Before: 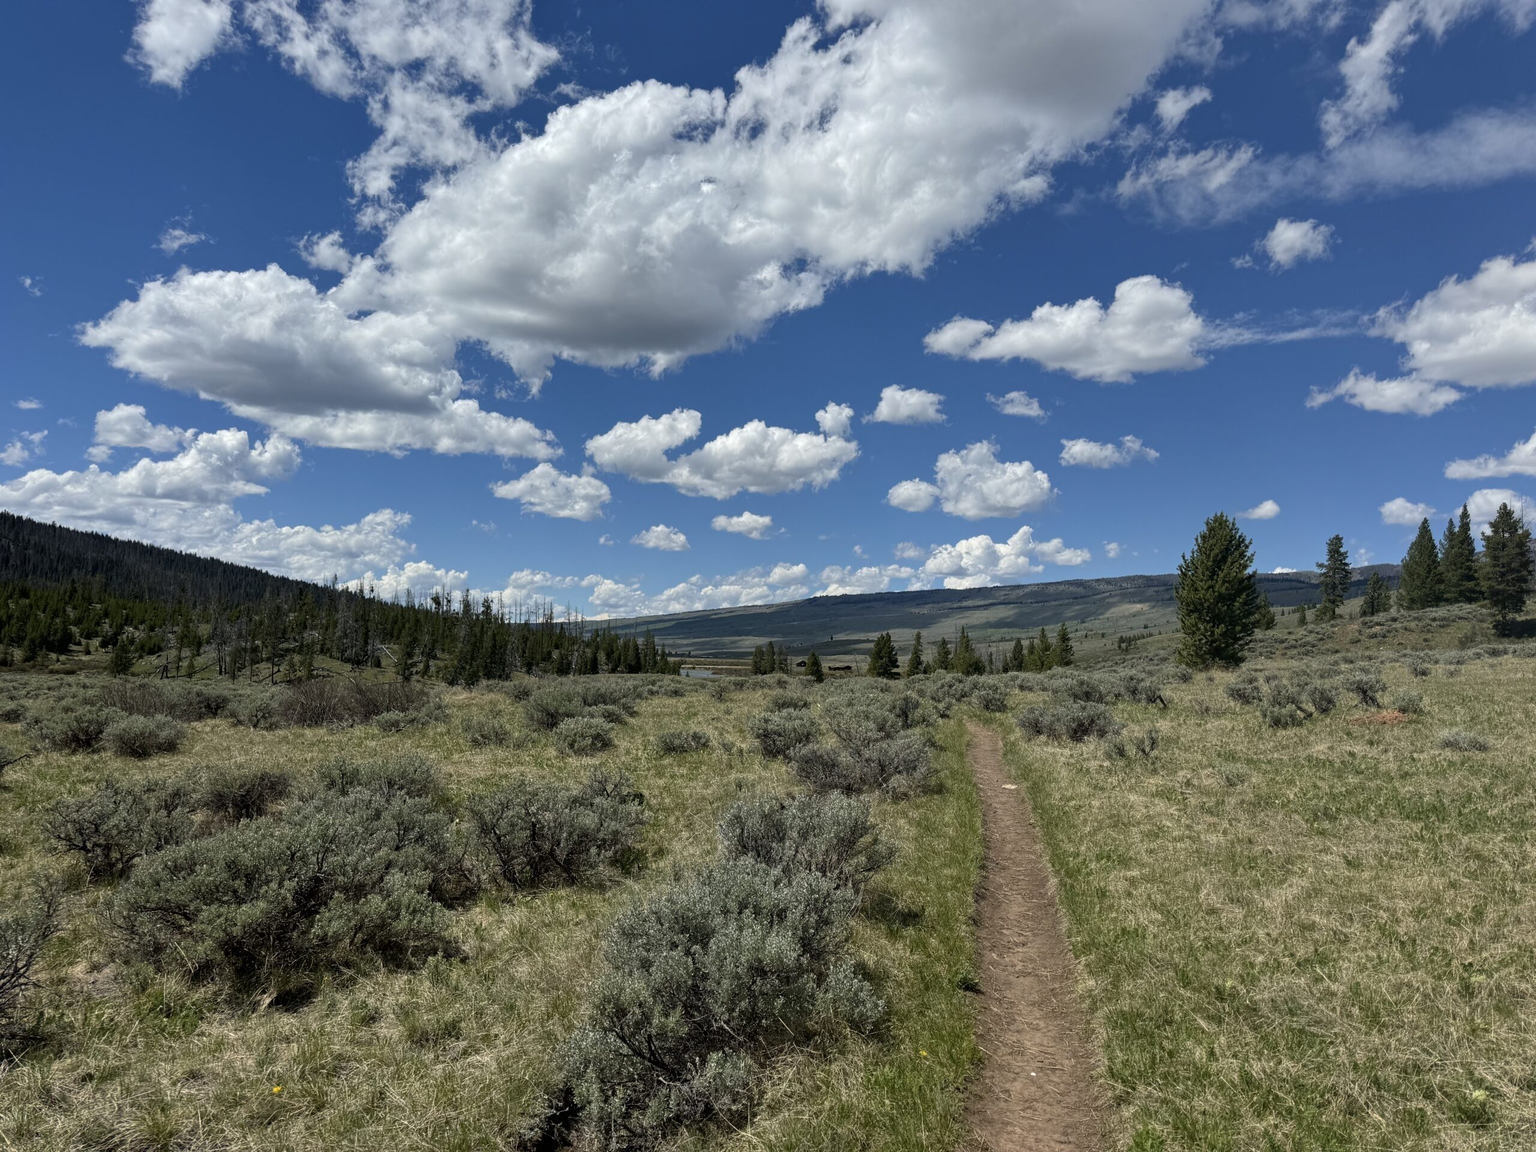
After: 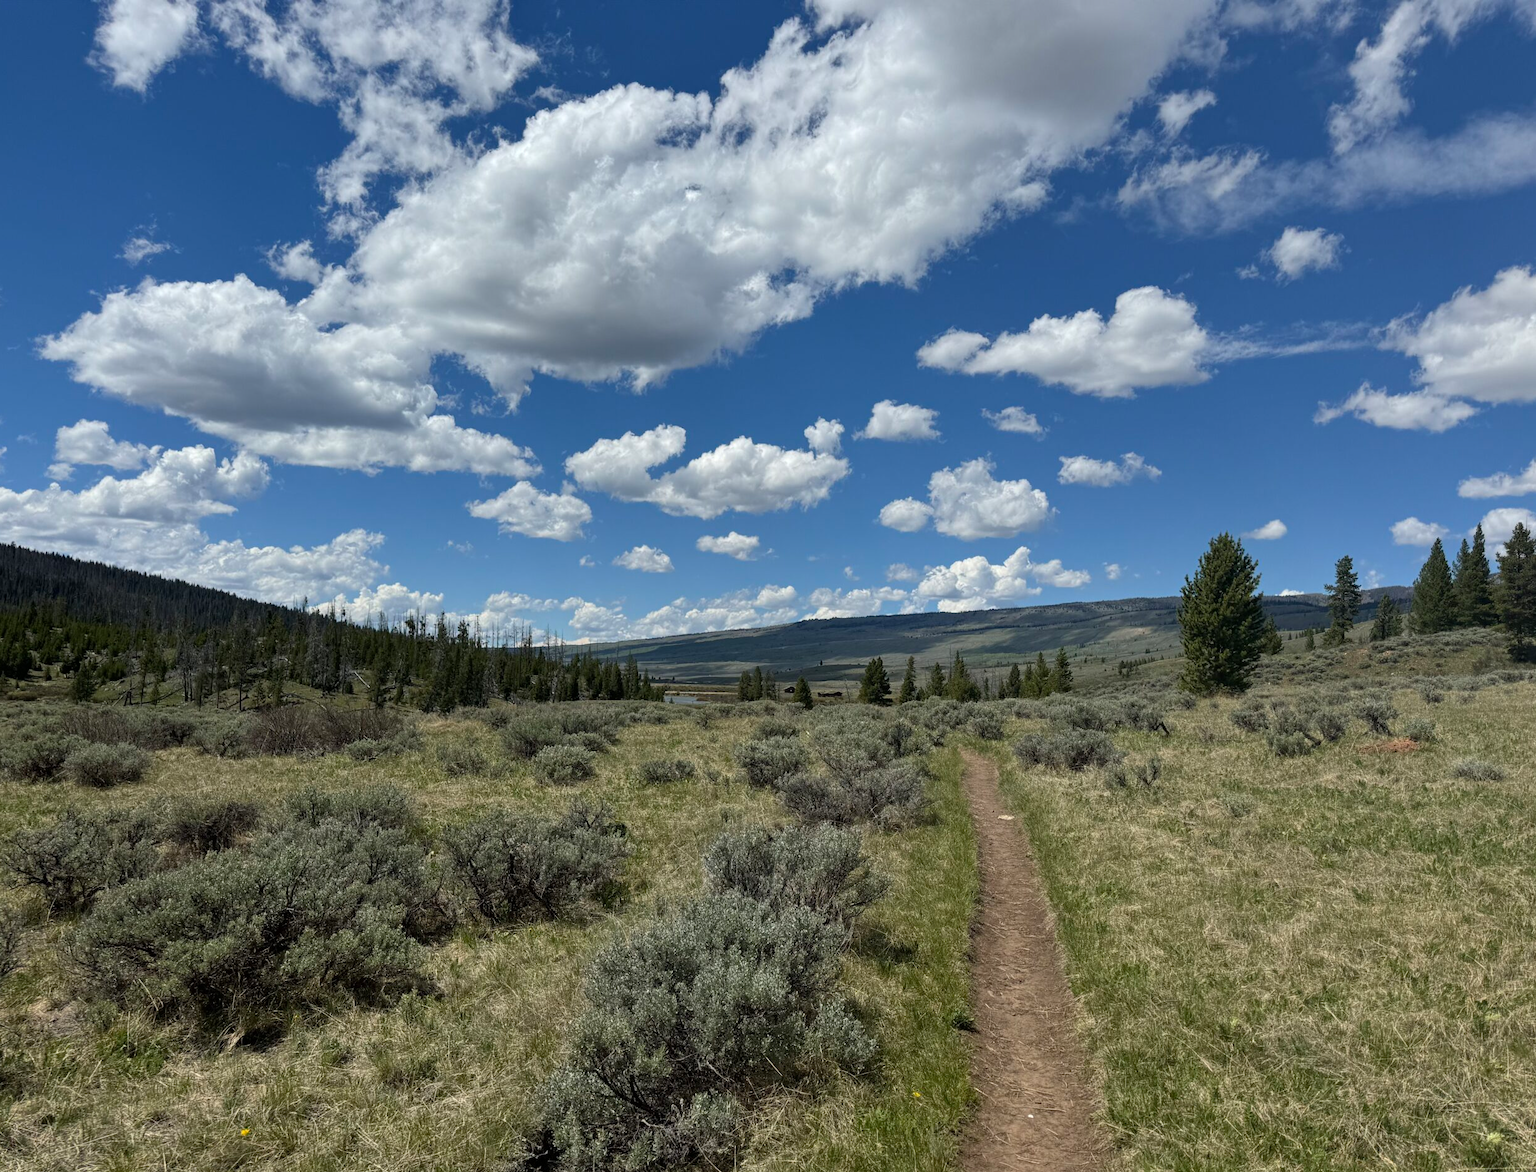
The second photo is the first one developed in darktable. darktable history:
crop and rotate: left 2.712%, right 1.035%, bottom 1.989%
